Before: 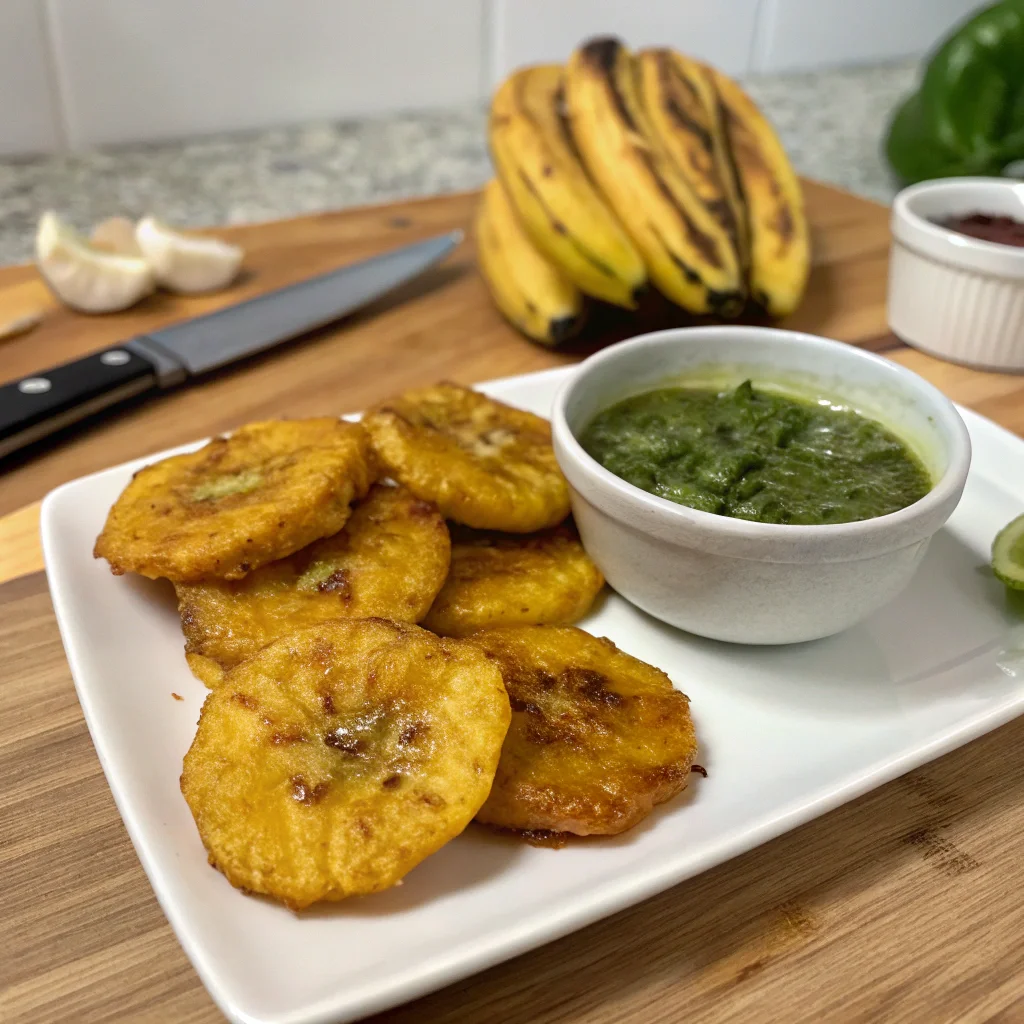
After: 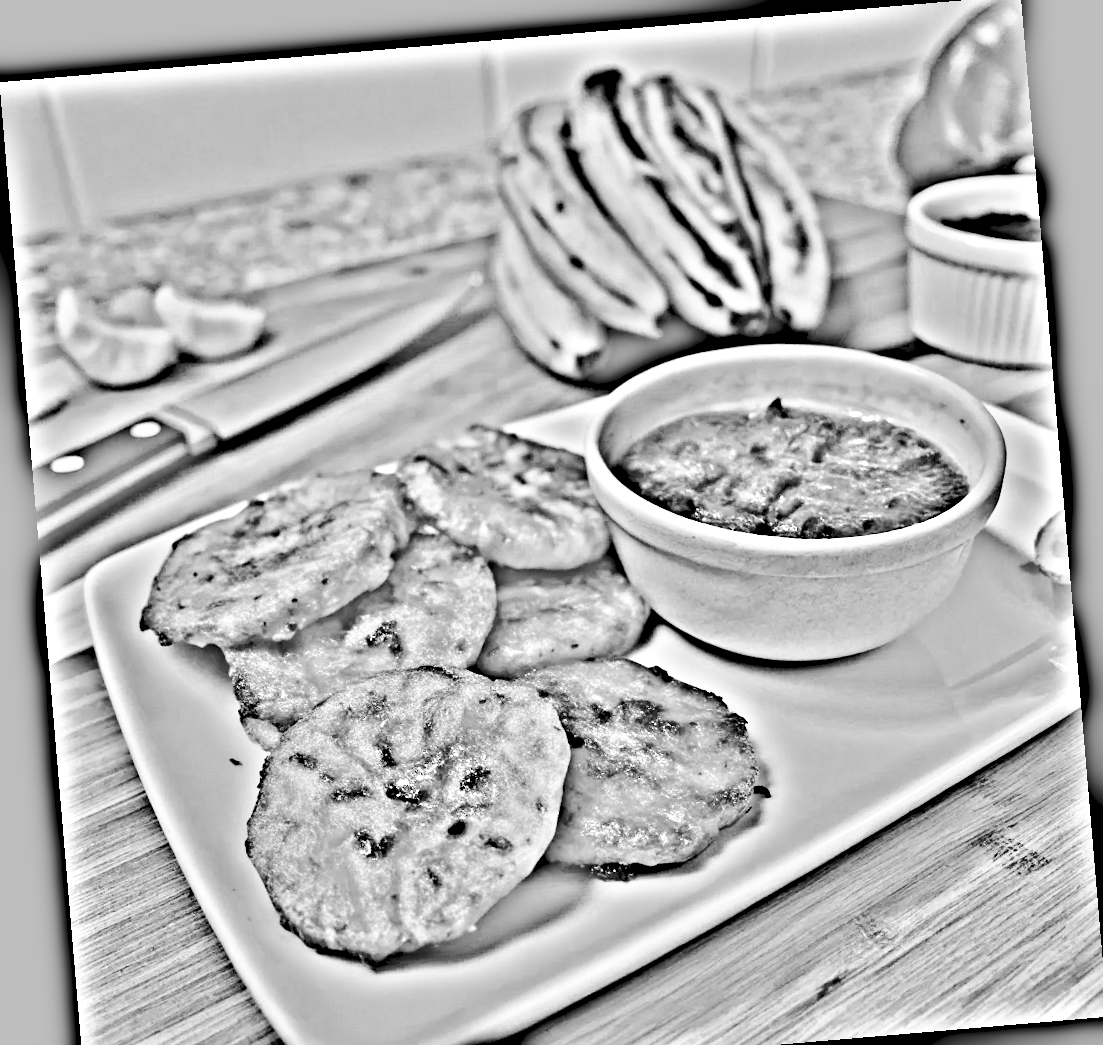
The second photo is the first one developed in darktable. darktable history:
rotate and perspective: rotation -4.86°, automatic cropping off
exposure: black level correction -0.008, exposure 0.067 EV, compensate highlight preservation false
crop: top 0.448%, right 0.264%, bottom 5.045%
base curve: curves: ch0 [(0, 0) (0.04, 0.03) (0.133, 0.232) (0.448, 0.748) (0.843, 0.968) (1, 1)], preserve colors none
color balance rgb: perceptual saturation grading › global saturation 20%, perceptual saturation grading › highlights -25%, perceptual saturation grading › shadows 50%
levels: levels [0.072, 0.414, 0.976]
highpass: sharpness 49.79%, contrast boost 49.79%
